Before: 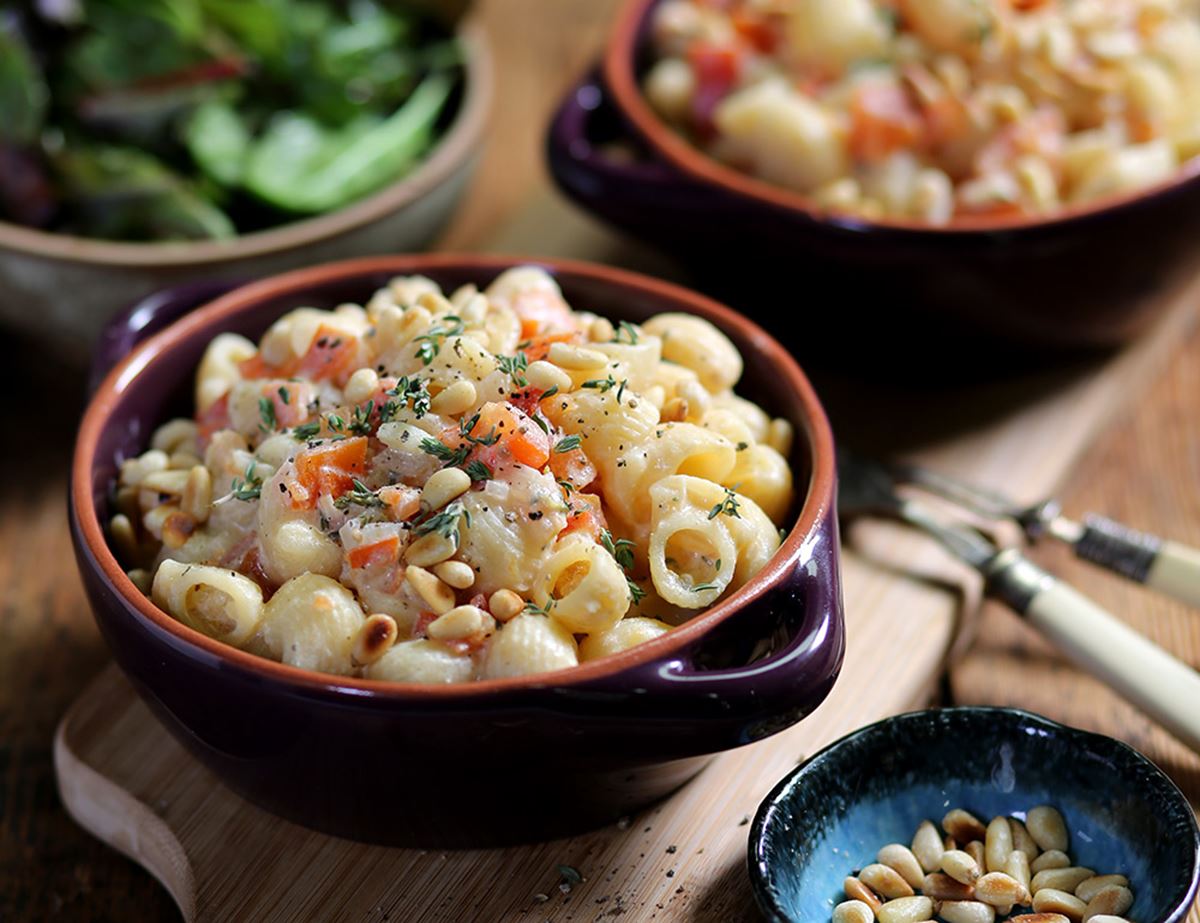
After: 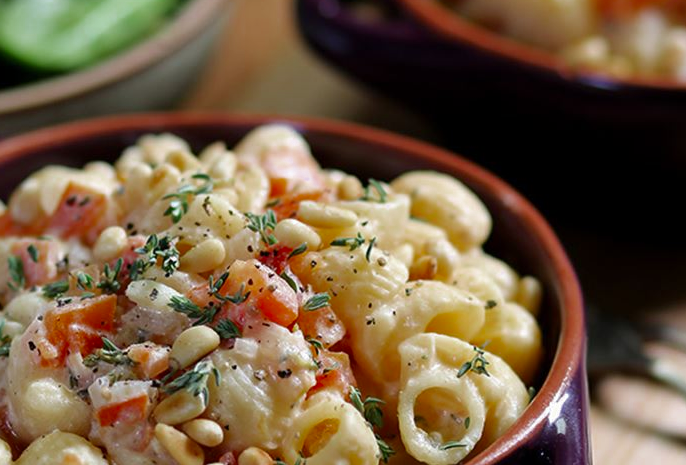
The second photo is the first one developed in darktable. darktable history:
crop: left 20.932%, top 15.471%, right 21.848%, bottom 34.081%
color zones: curves: ch0 [(0.27, 0.396) (0.563, 0.504) (0.75, 0.5) (0.787, 0.307)]
